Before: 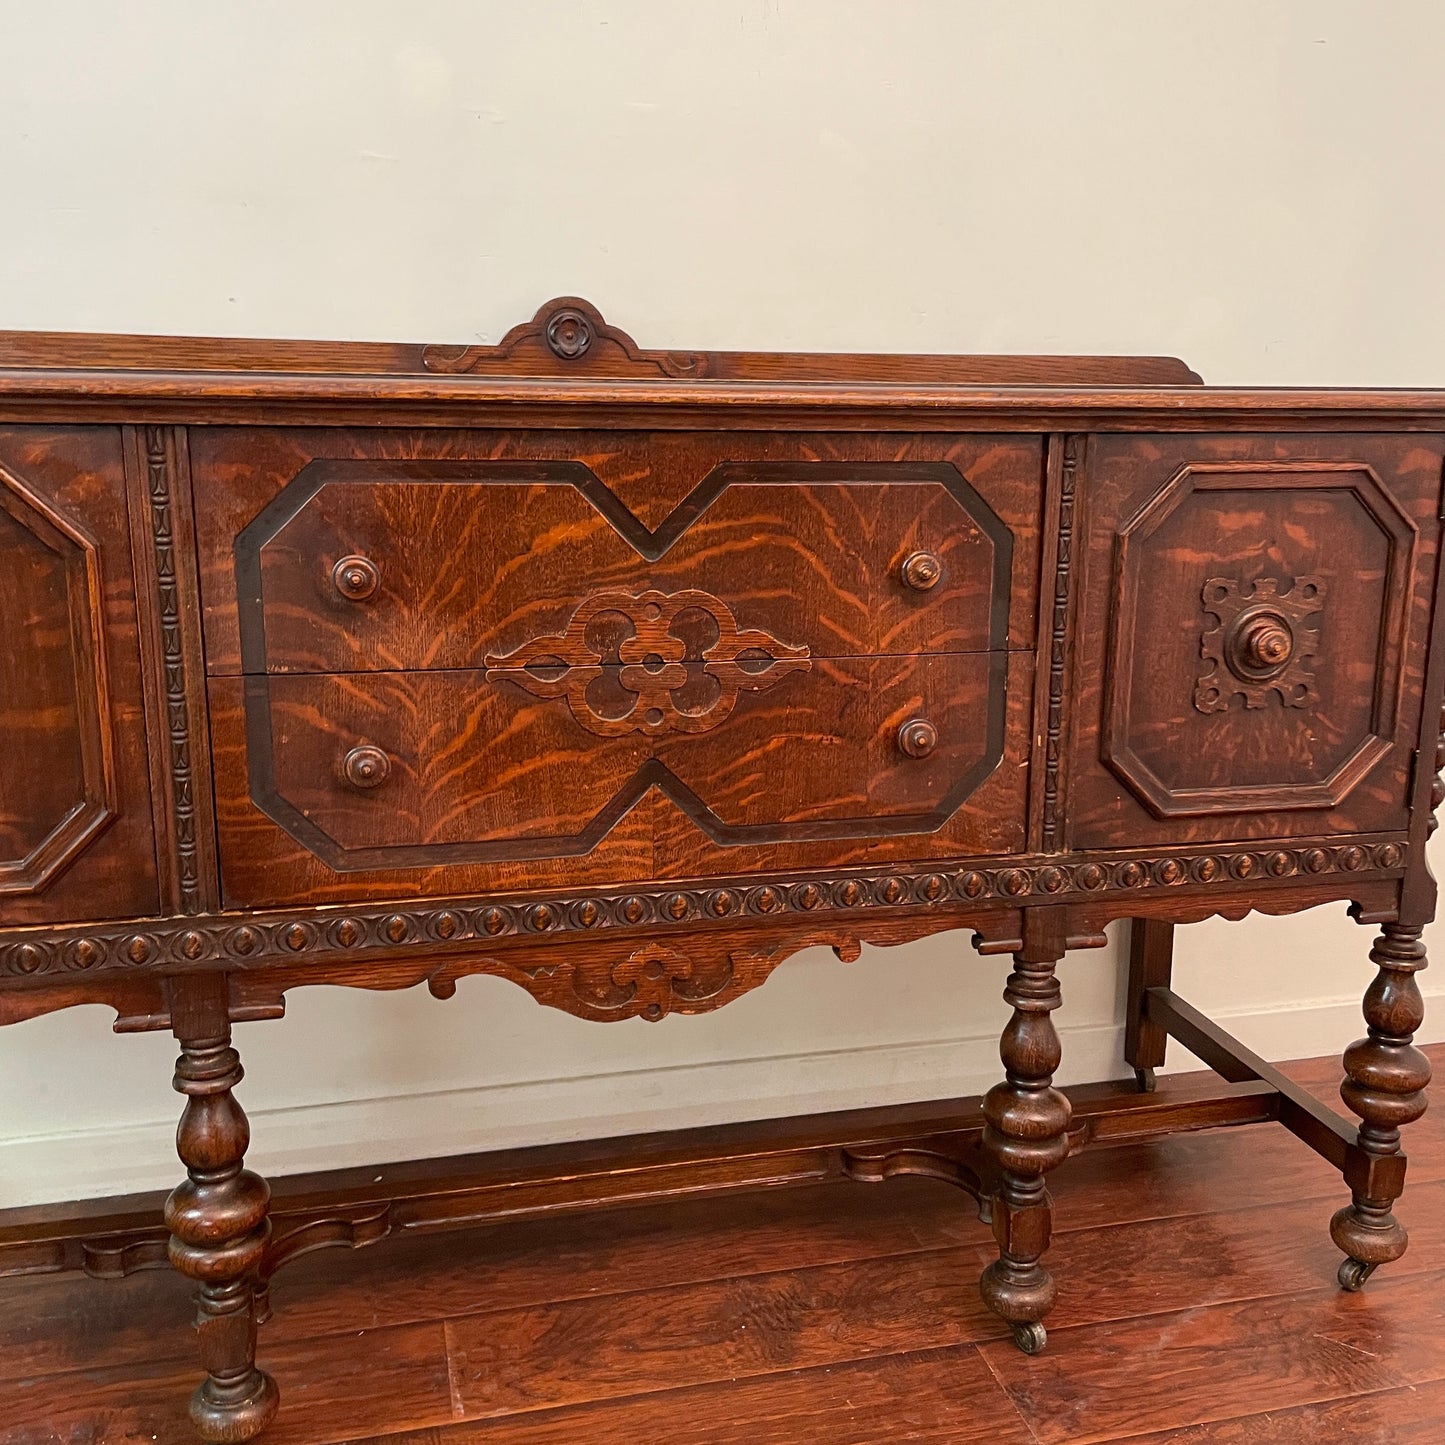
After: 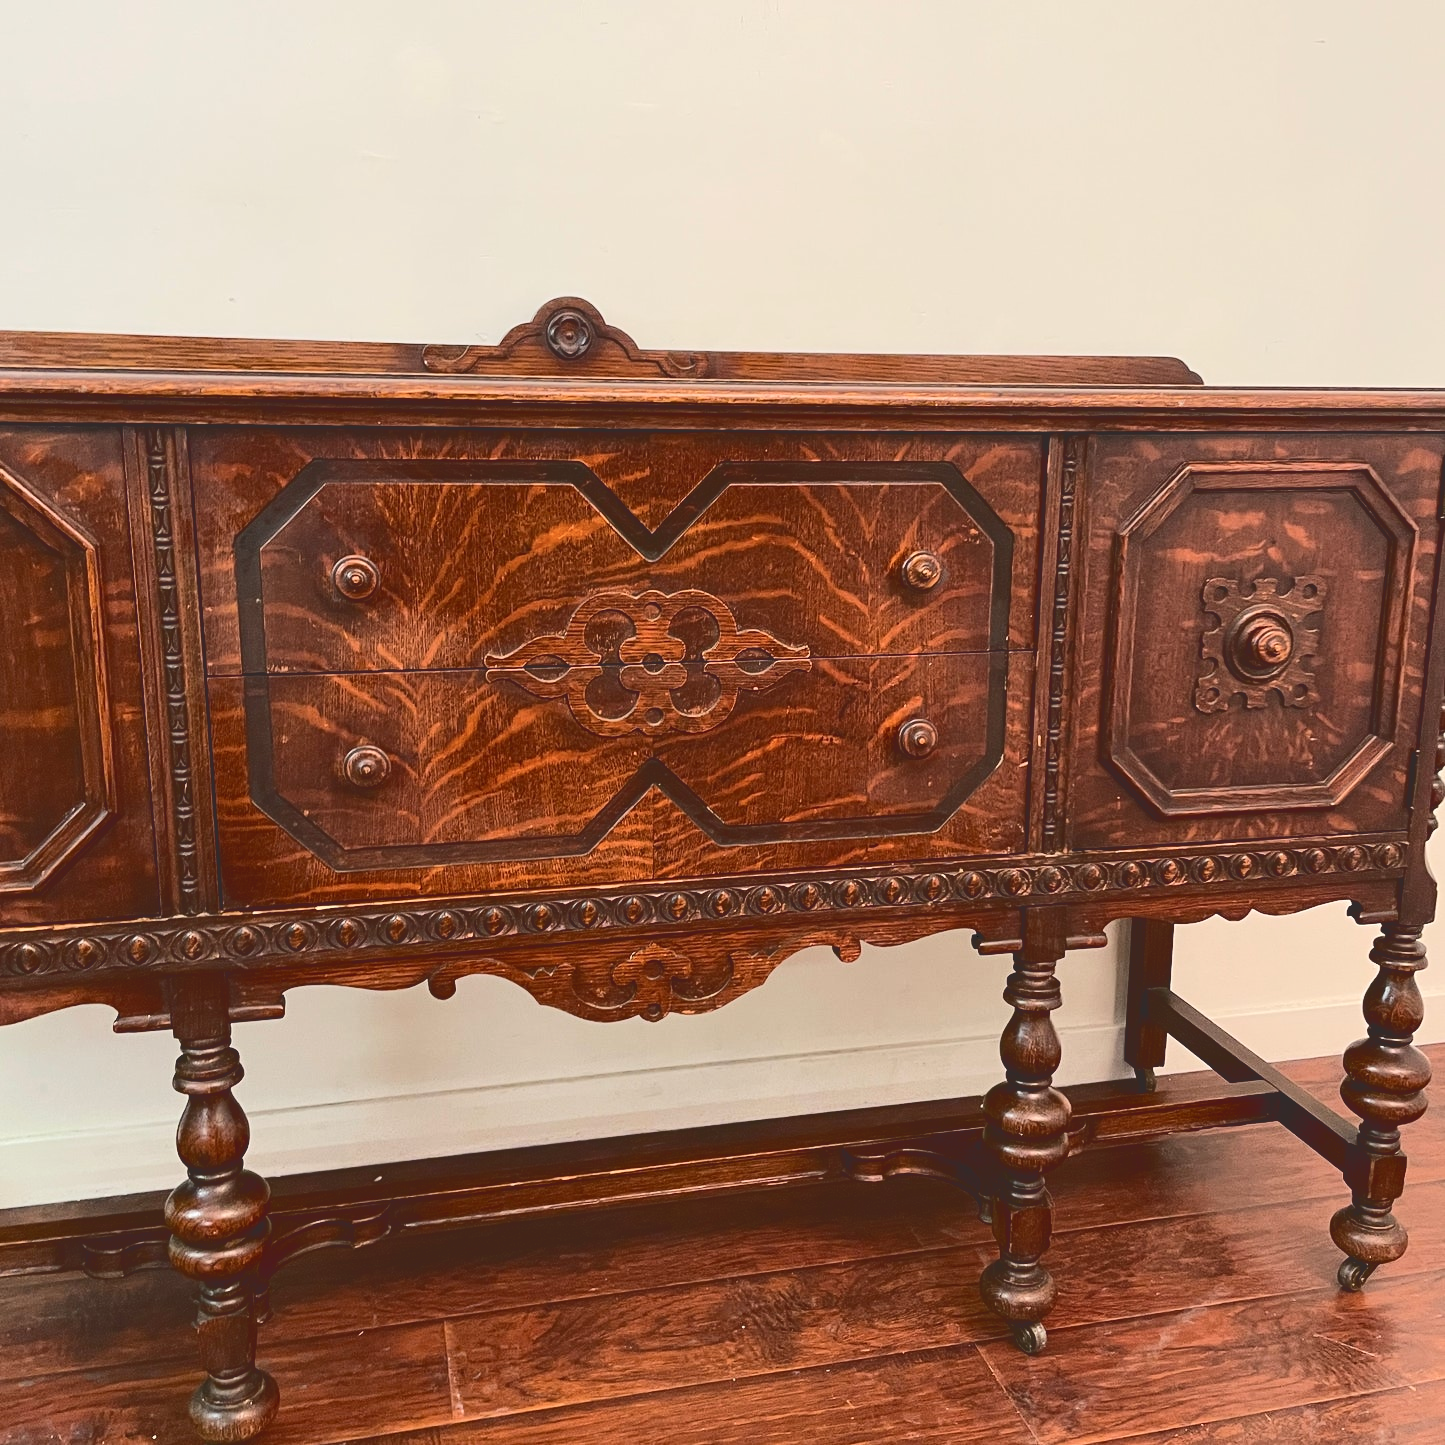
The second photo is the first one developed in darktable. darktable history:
tone curve: curves: ch0 [(0, 0) (0.003, 0.178) (0.011, 0.177) (0.025, 0.177) (0.044, 0.178) (0.069, 0.178) (0.1, 0.18) (0.136, 0.183) (0.177, 0.199) (0.224, 0.227) (0.277, 0.278) (0.335, 0.357) (0.399, 0.449) (0.468, 0.546) (0.543, 0.65) (0.623, 0.724) (0.709, 0.804) (0.801, 0.868) (0.898, 0.921) (1, 1)], color space Lab, independent channels, preserve colors none
